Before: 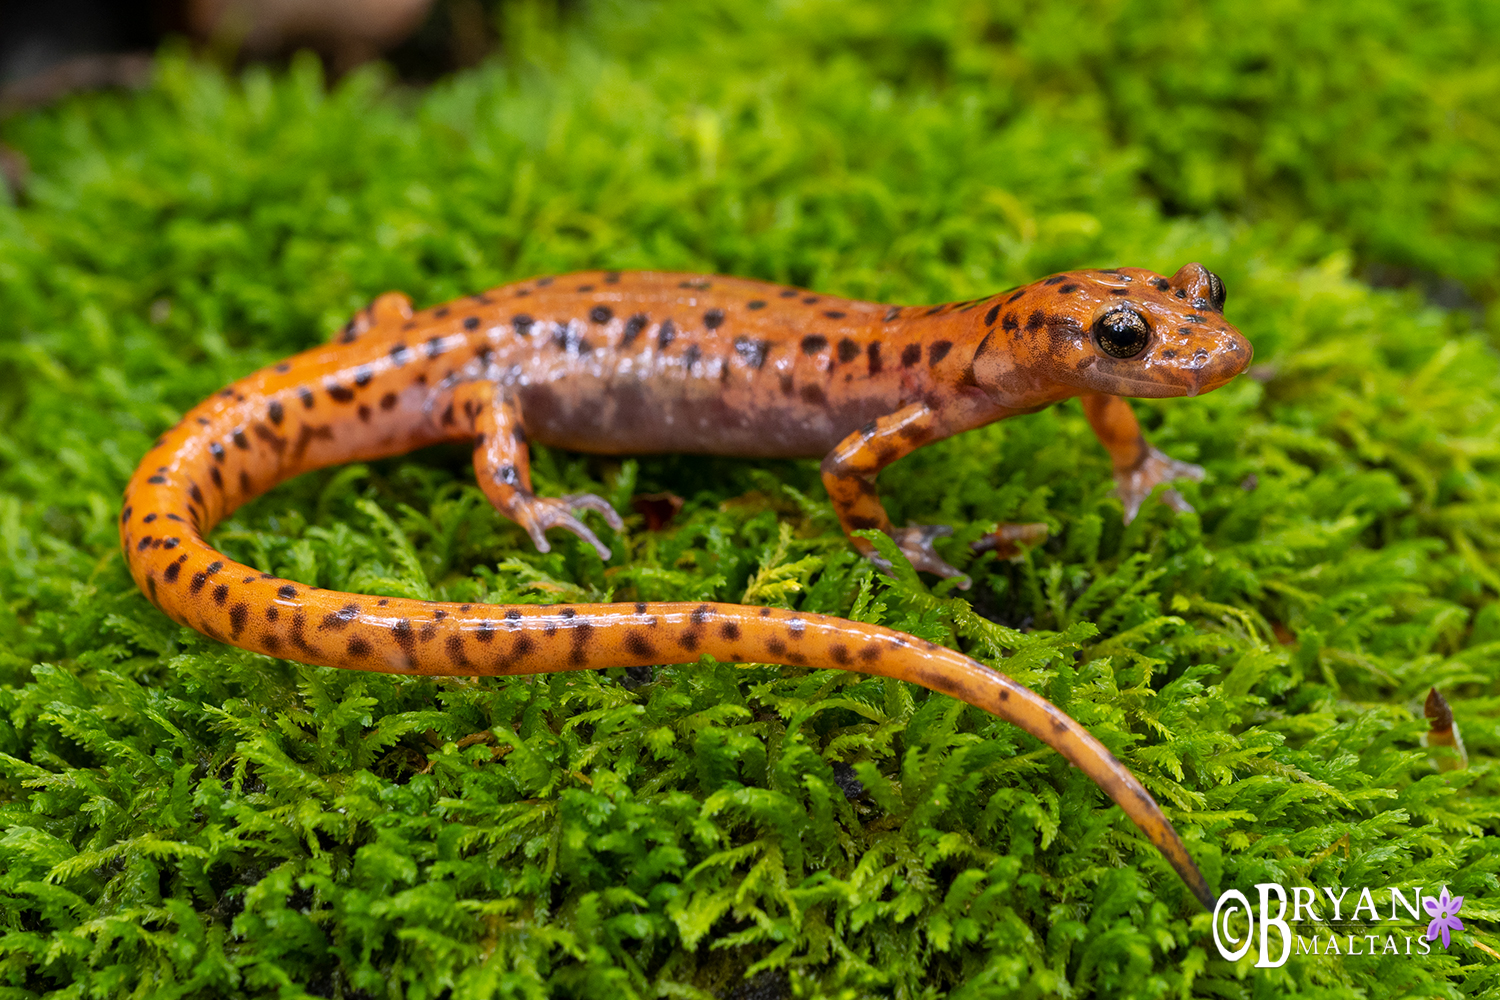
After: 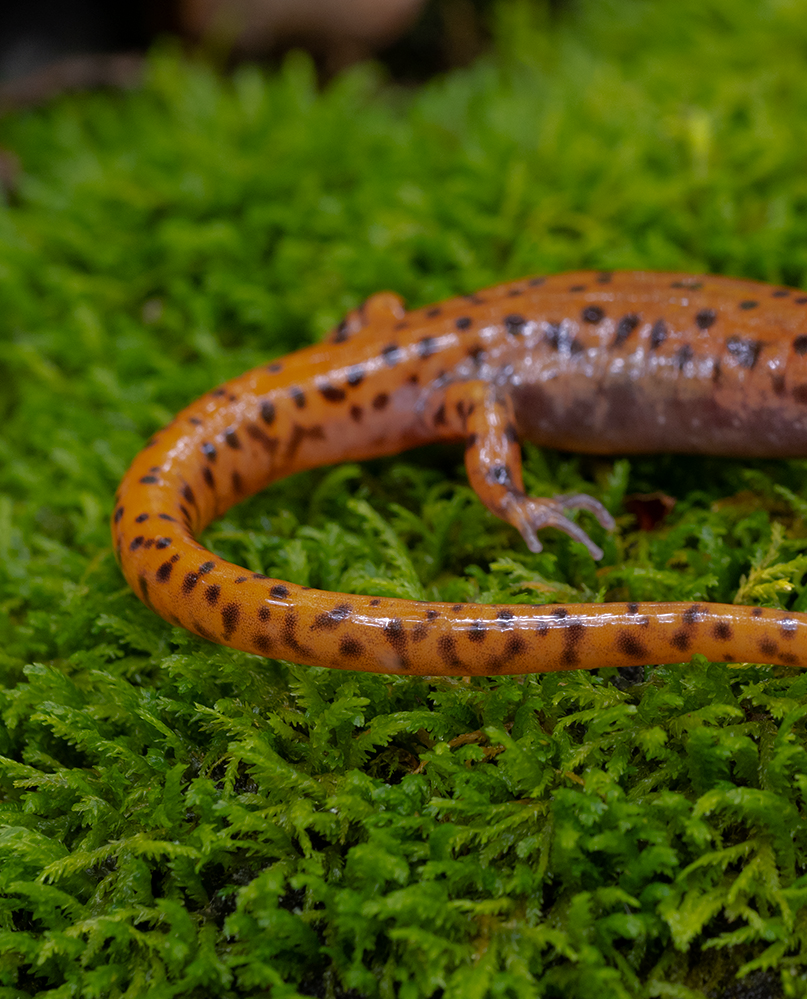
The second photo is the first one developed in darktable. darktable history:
base curve: curves: ch0 [(0, 0) (0.841, 0.609) (1, 1)]
crop: left 0.587%, right 45.588%, bottom 0.086%
white balance: red 1.009, blue 1.027
